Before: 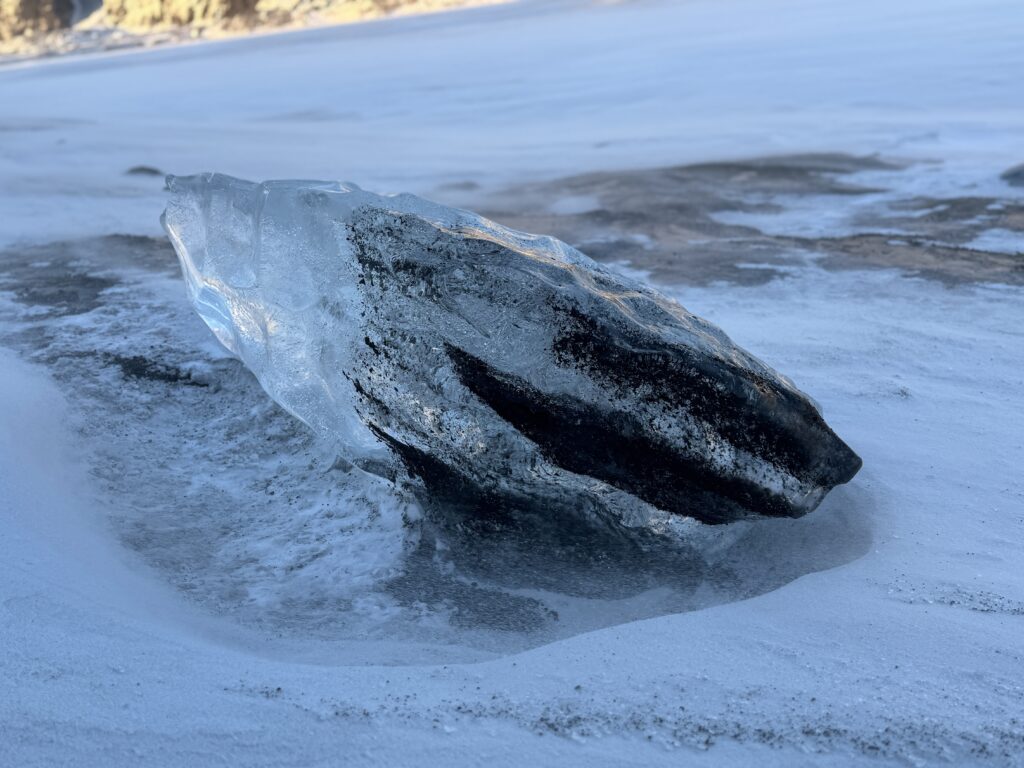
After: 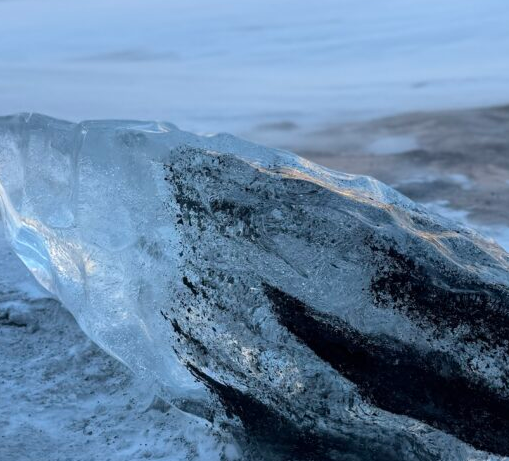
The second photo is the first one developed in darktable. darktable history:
crop: left 17.785%, top 7.928%, right 32.474%, bottom 31.967%
